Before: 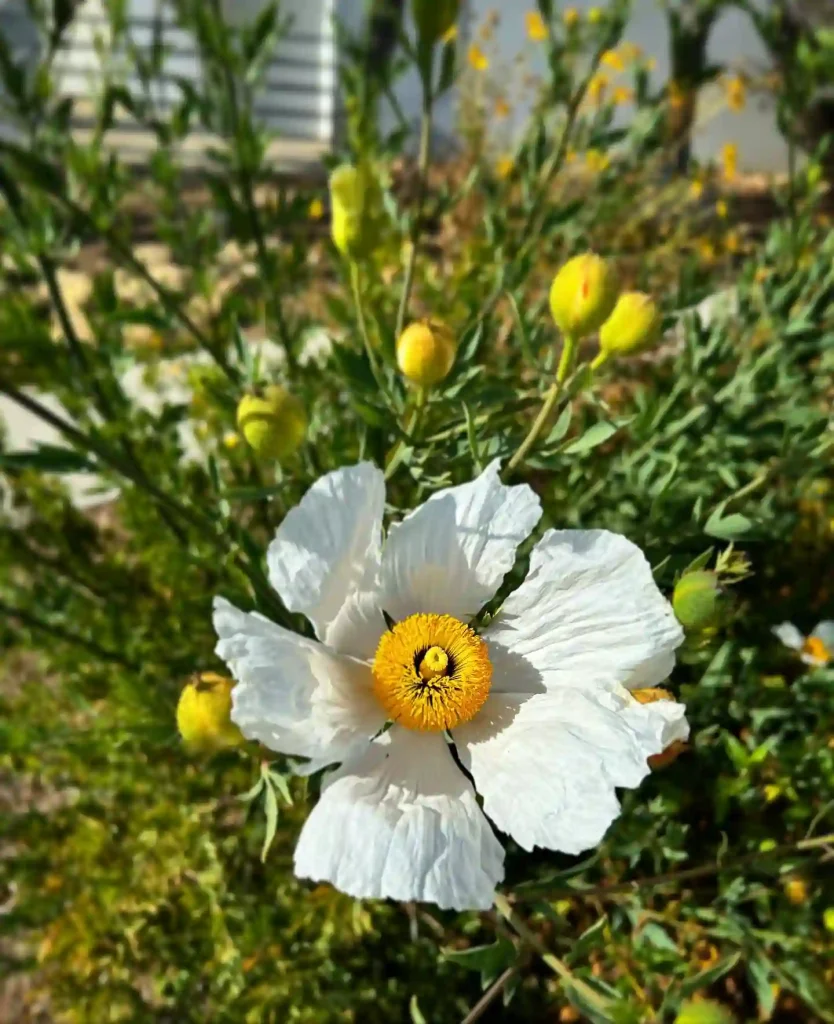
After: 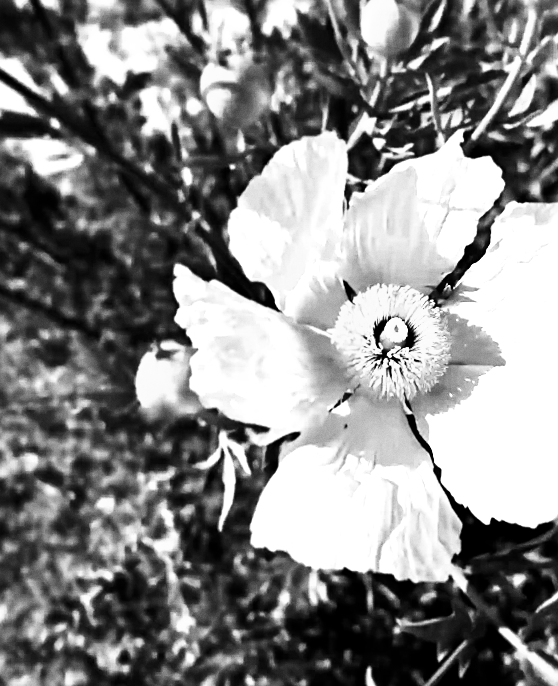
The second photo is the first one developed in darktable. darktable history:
crop and rotate: angle -0.82°, left 3.85%, top 31.828%, right 27.992%
exposure: black level correction 0, exposure 1.2 EV, compensate exposure bias true, compensate highlight preservation false
sharpen: amount 0.2
grain: coarseness 0.09 ISO, strength 16.61%
haze removal: compatibility mode true, adaptive false
tone equalizer: on, module defaults
filmic rgb: middle gray luminance 9.23%, black relative exposure -10.55 EV, white relative exposure 3.45 EV, threshold 6 EV, target black luminance 0%, hardness 5.98, latitude 59.69%, contrast 1.087, highlights saturation mix 5%, shadows ↔ highlights balance 29.23%, add noise in highlights 0, preserve chrominance no, color science v3 (2019), use custom middle-gray values true, iterations of high-quality reconstruction 0, contrast in highlights soft, enable highlight reconstruction true
contrast brightness saturation: contrast 0.02, brightness -1, saturation -1
